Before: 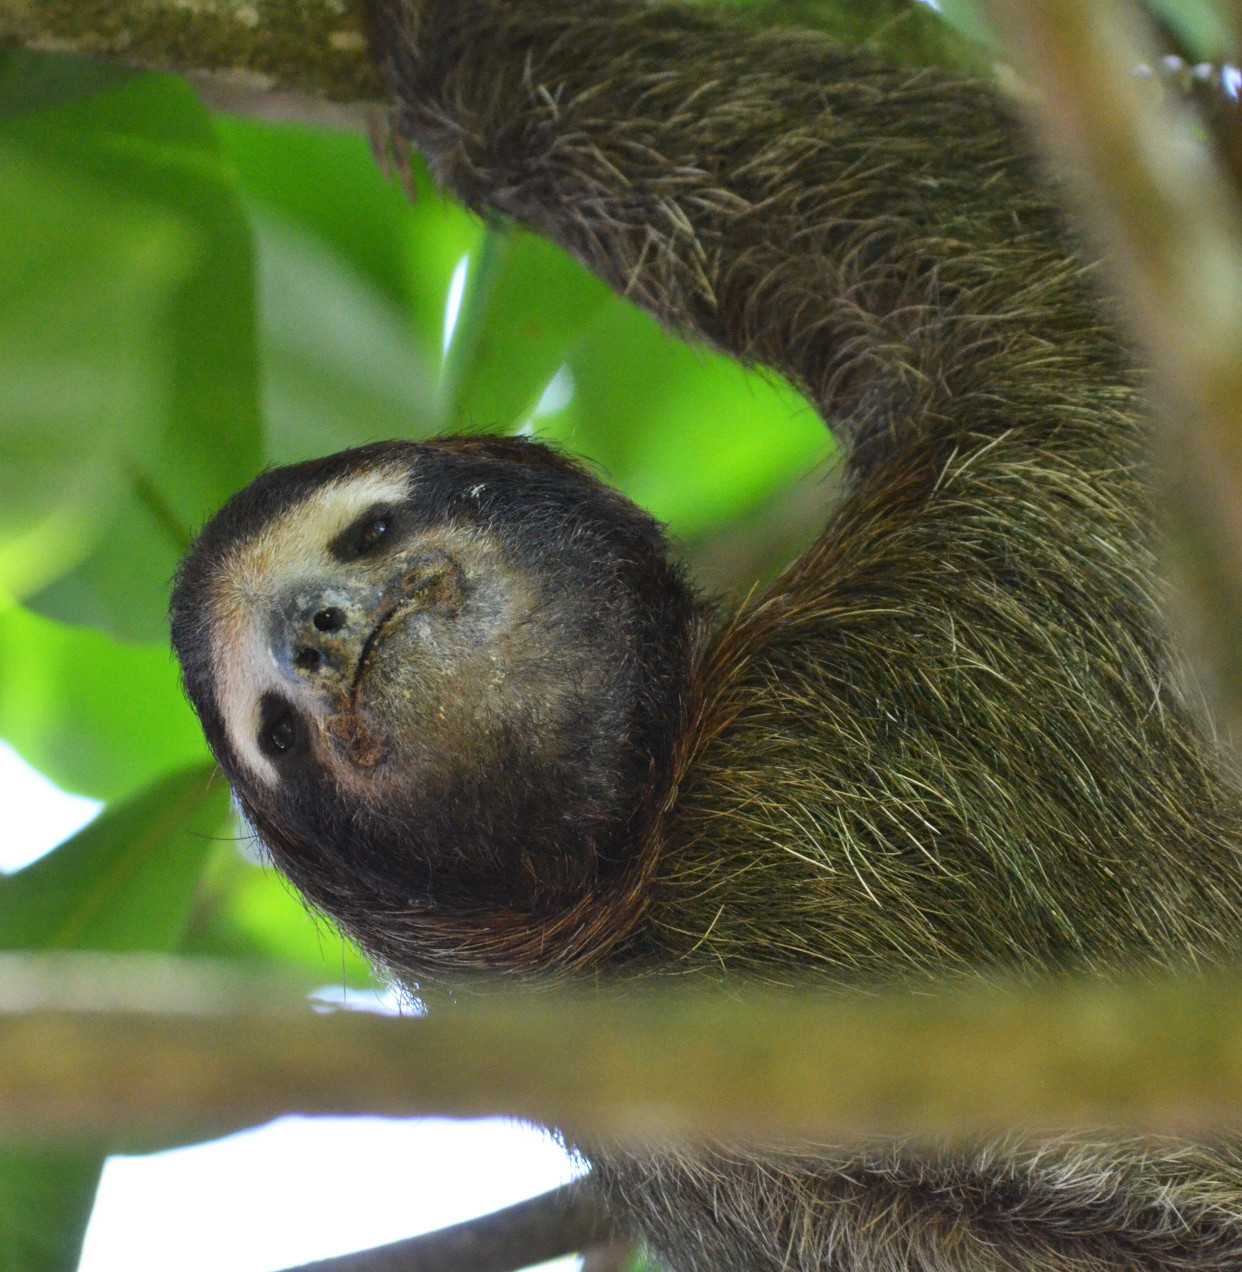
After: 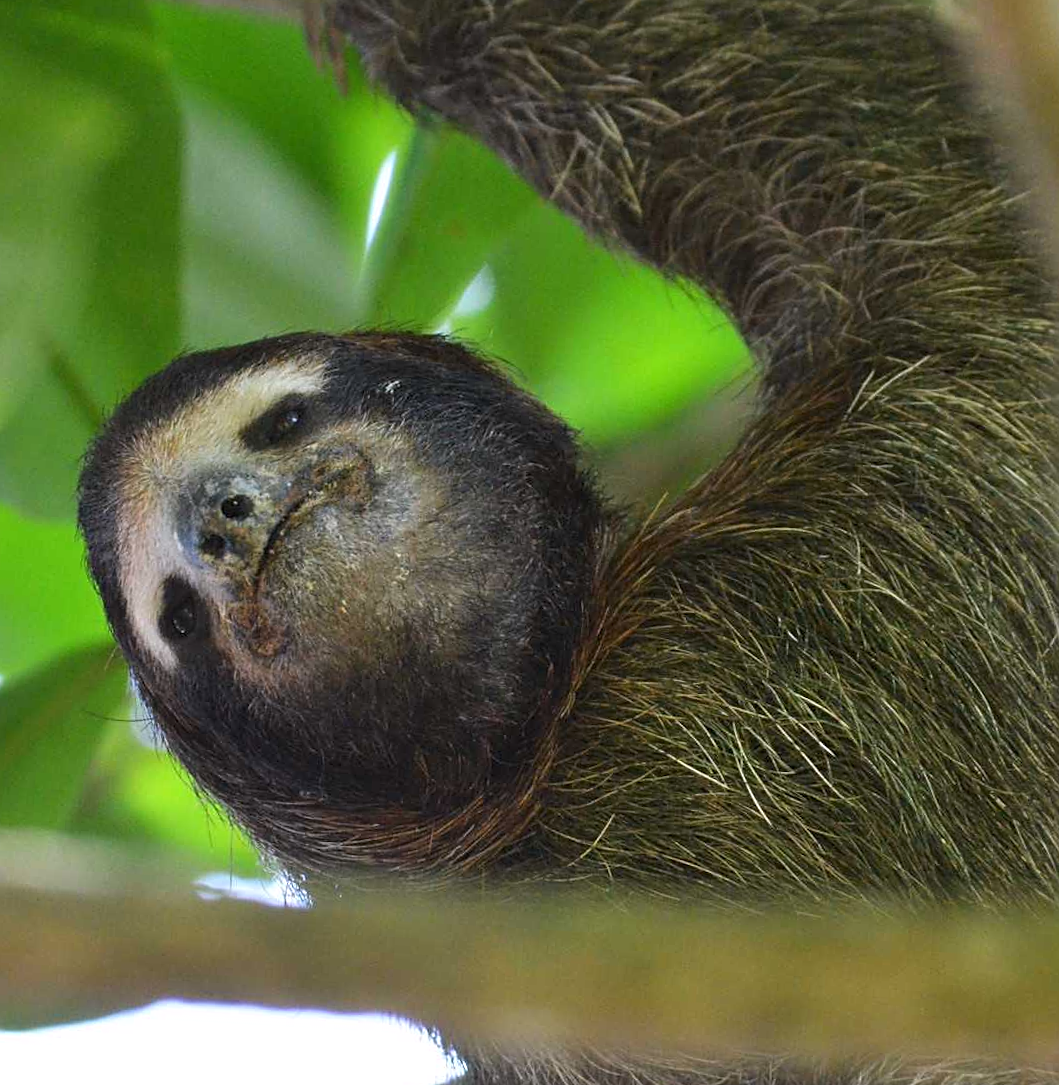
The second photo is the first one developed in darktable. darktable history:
sharpen: on, module defaults
white balance: red 1.009, blue 1.027
crop and rotate: angle -3.27°, left 5.211%, top 5.211%, right 4.607%, bottom 4.607%
